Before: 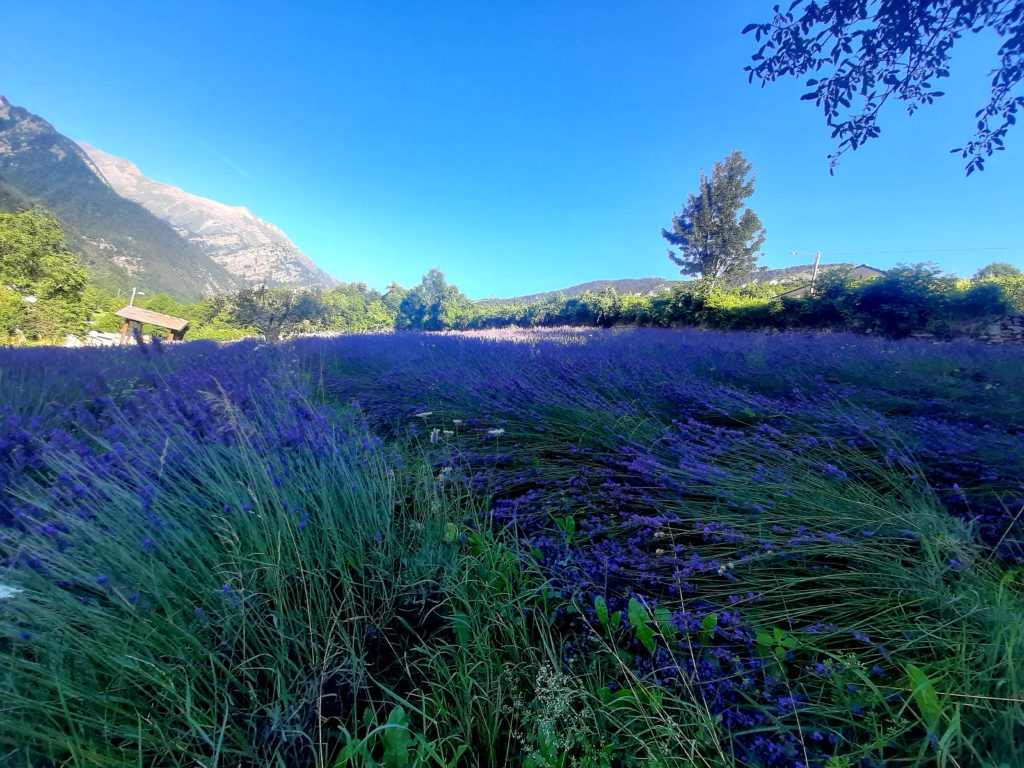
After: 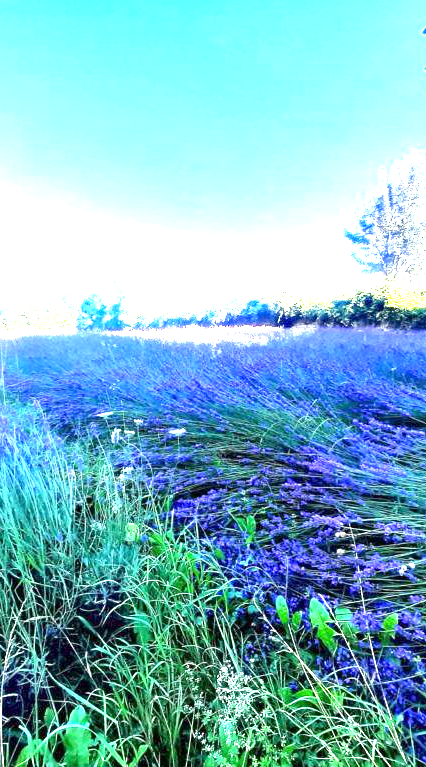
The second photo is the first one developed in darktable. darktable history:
exposure: exposure 3 EV, compensate highlight preservation false
crop: left 31.229%, right 27.105%
